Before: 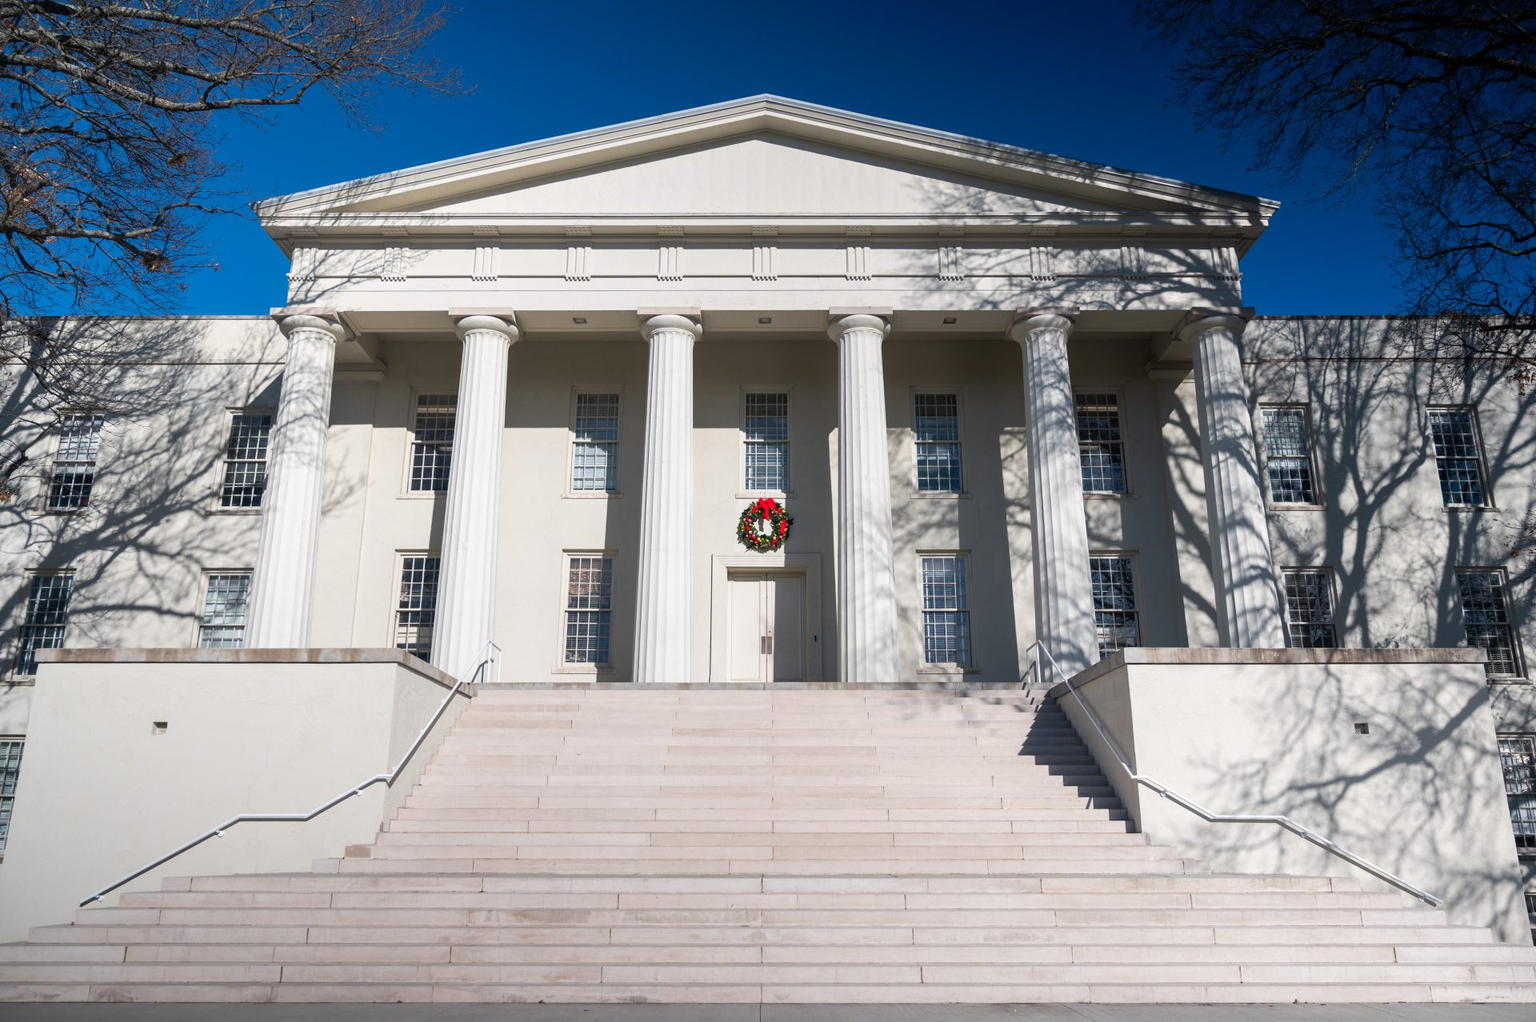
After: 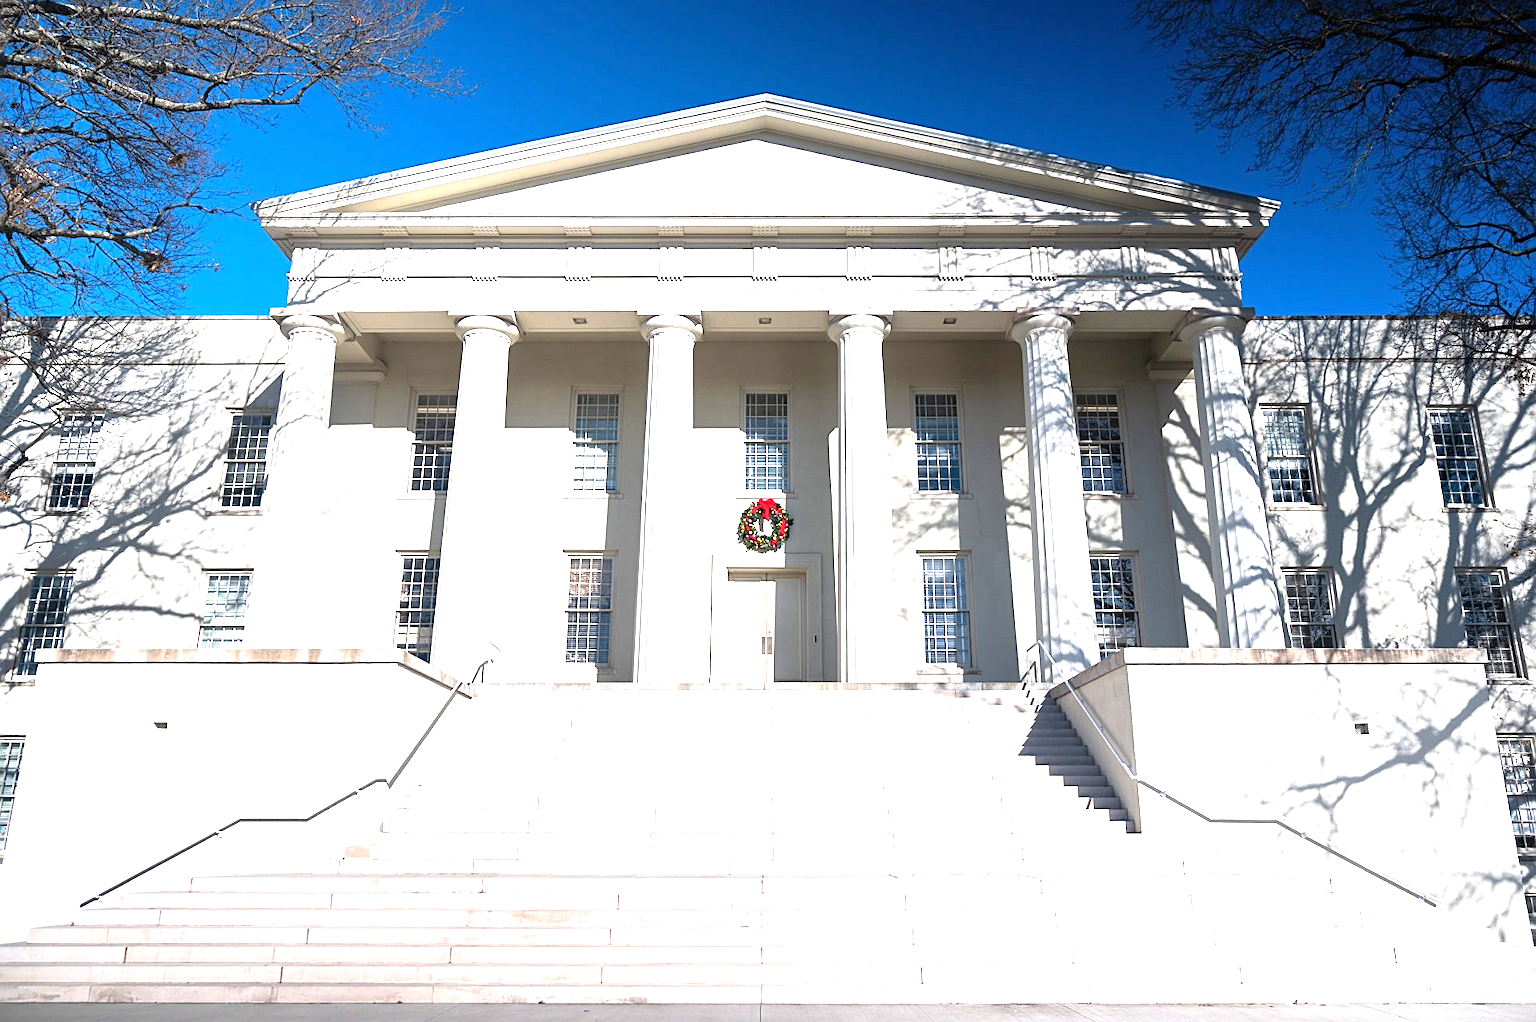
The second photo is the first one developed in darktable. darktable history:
exposure: black level correction 0, exposure 1.46 EV, compensate highlight preservation false
sharpen: on, module defaults
